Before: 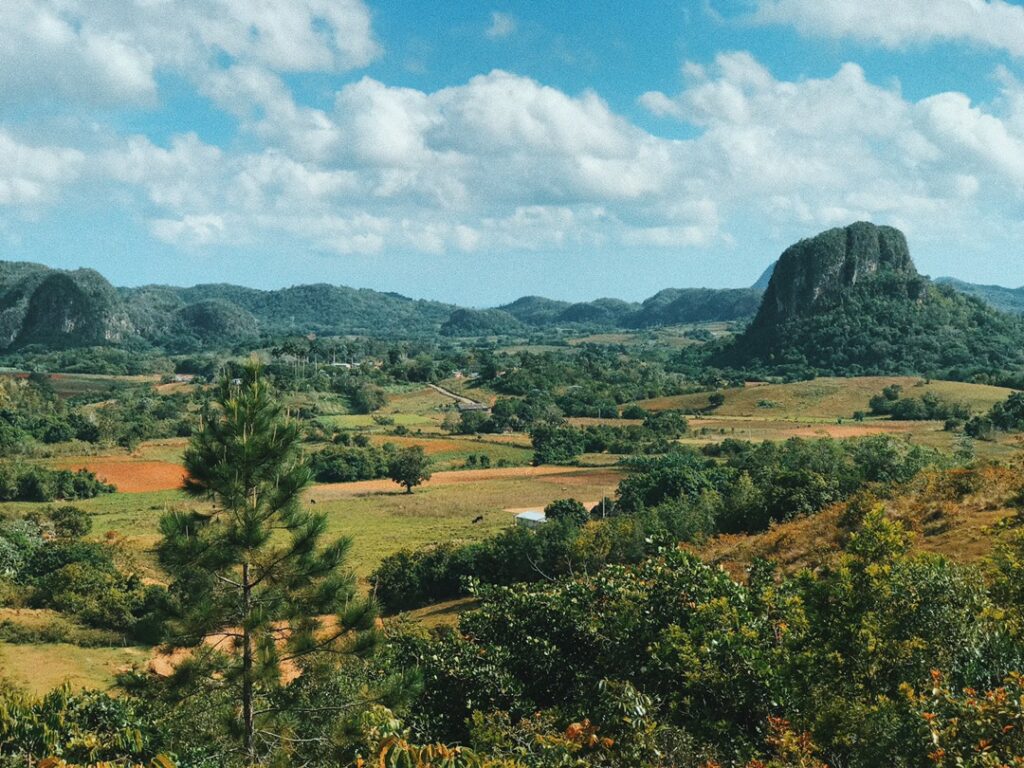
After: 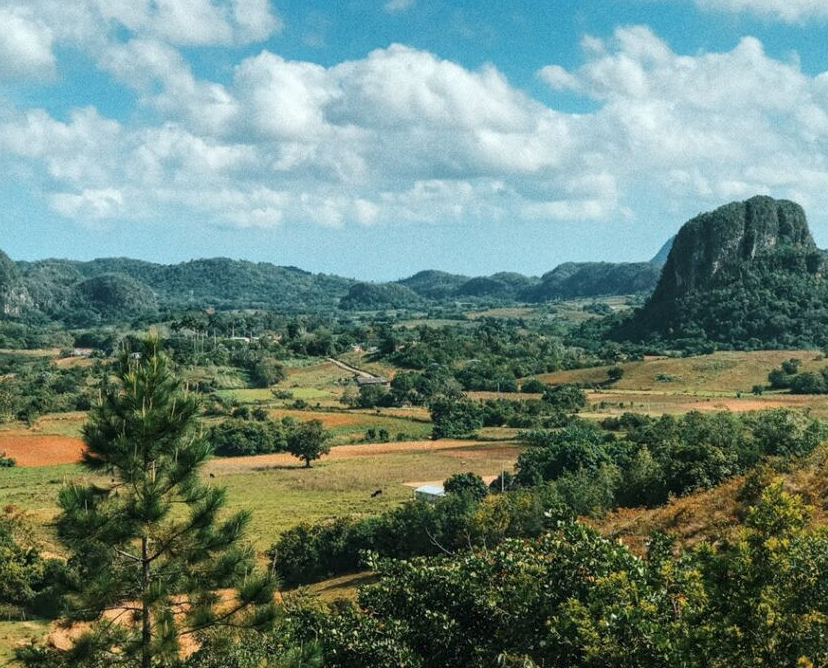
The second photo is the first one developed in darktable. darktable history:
local contrast: detail 130%
crop: left 9.929%, top 3.475%, right 9.188%, bottom 9.529%
